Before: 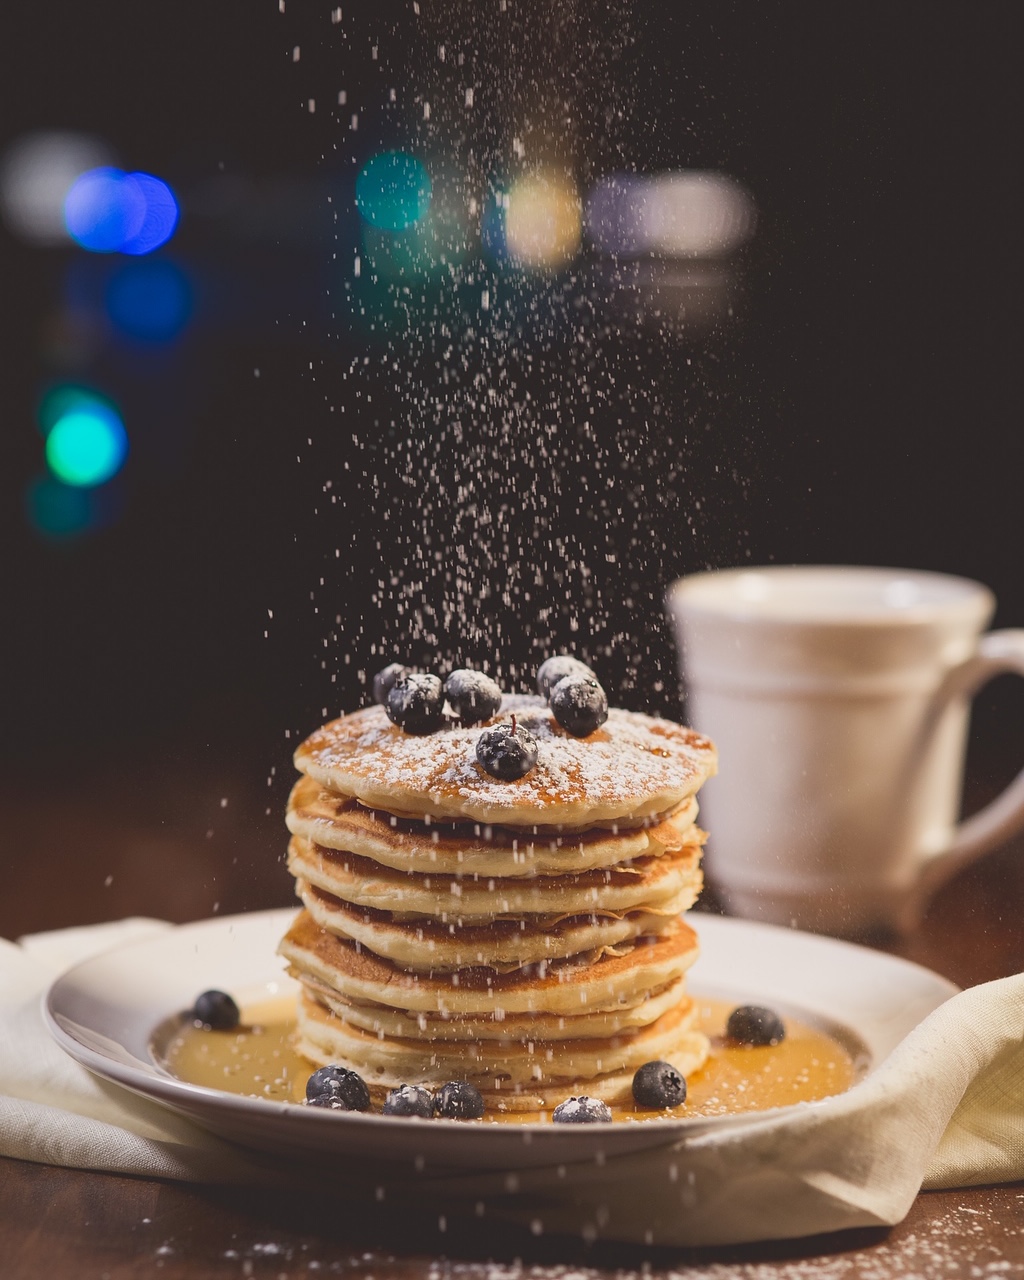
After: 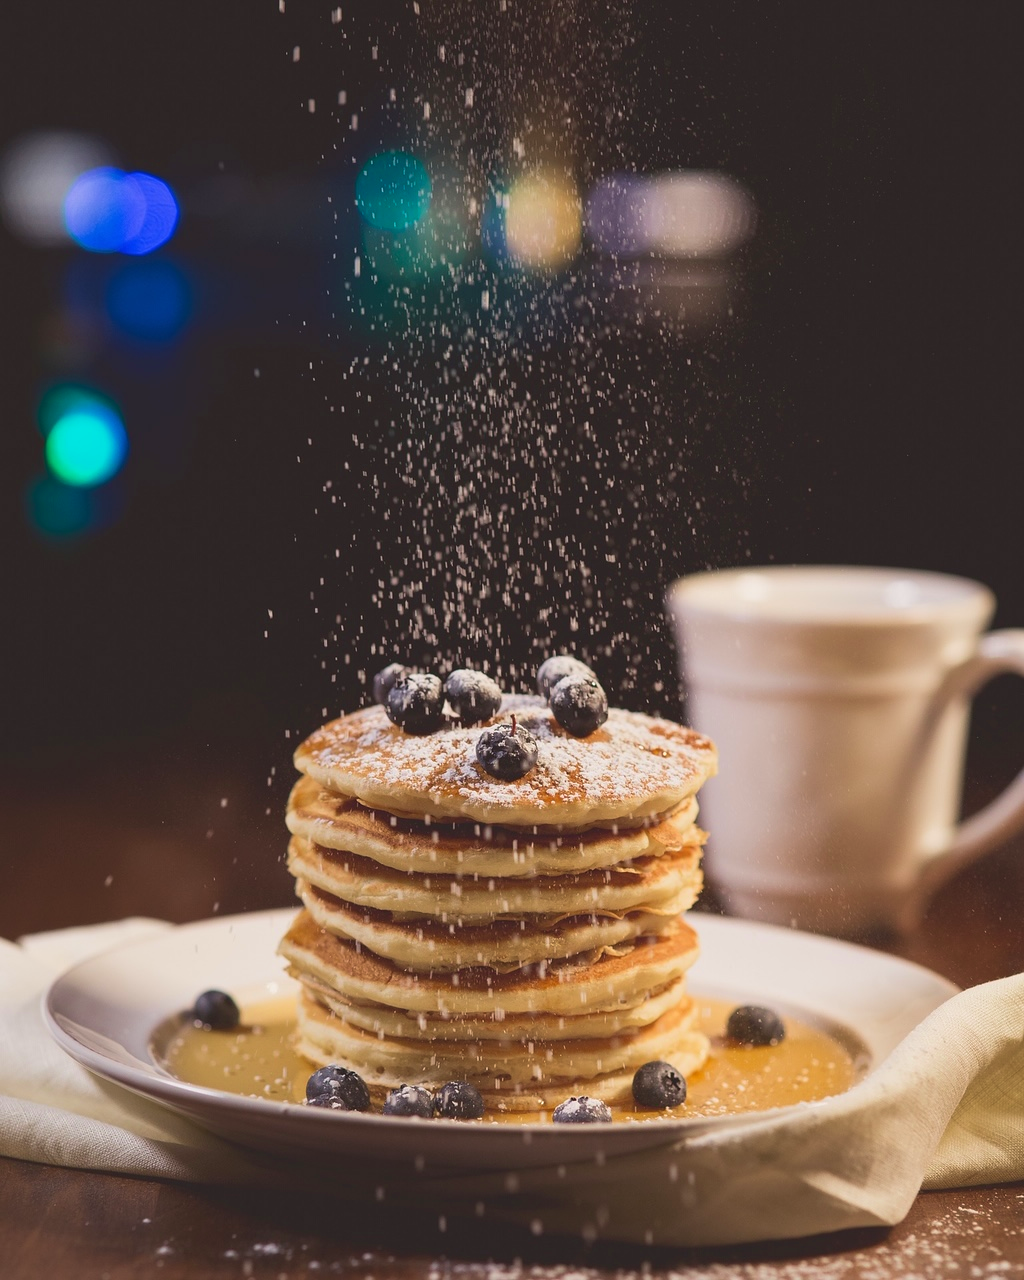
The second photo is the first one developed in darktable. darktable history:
velvia: on, module defaults
color correction: highlights b* 0.053
